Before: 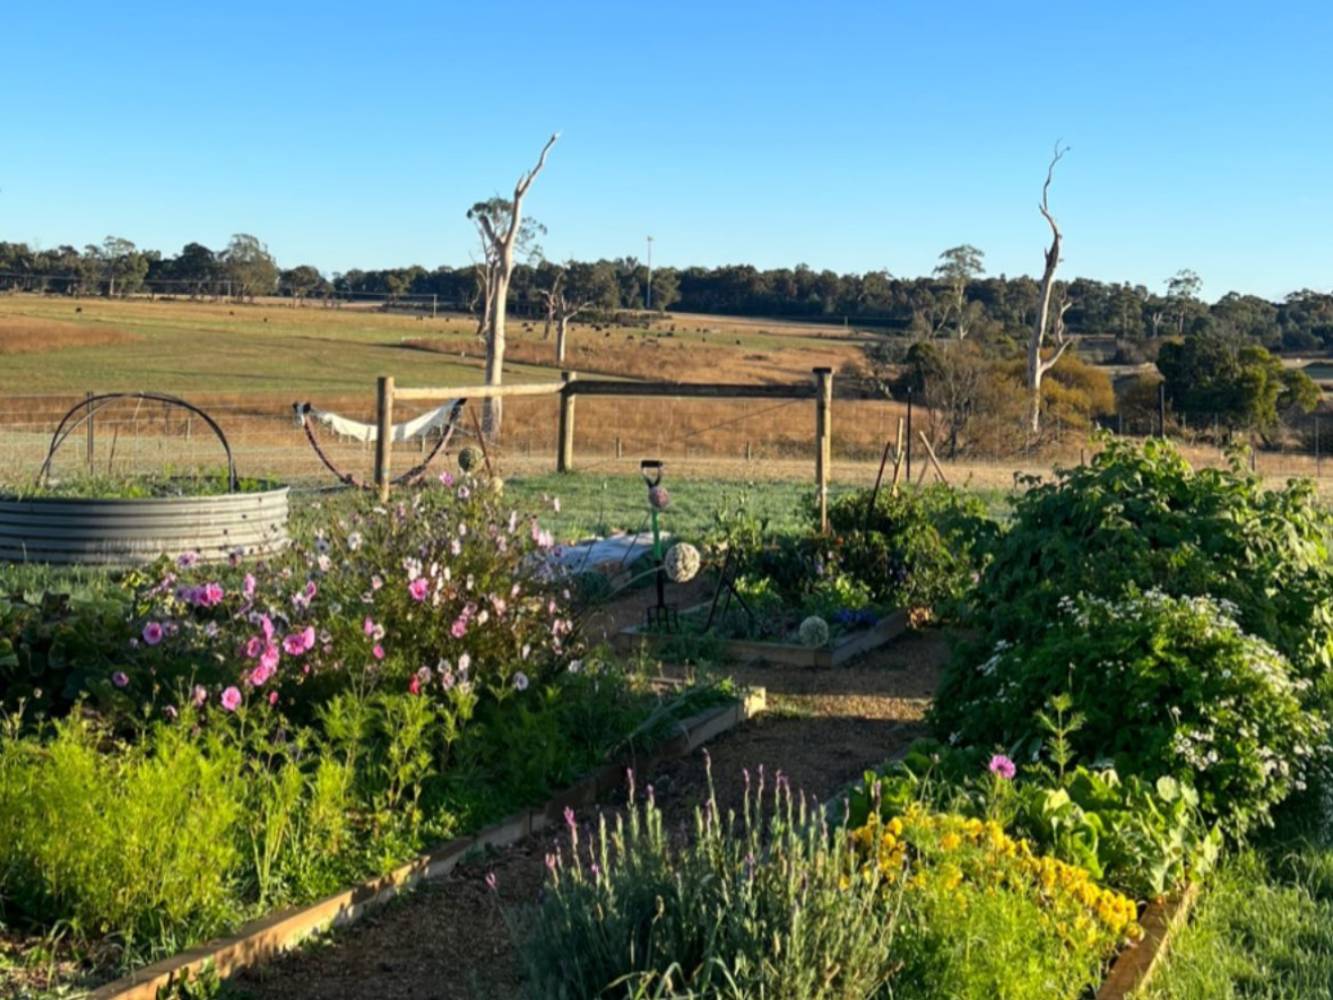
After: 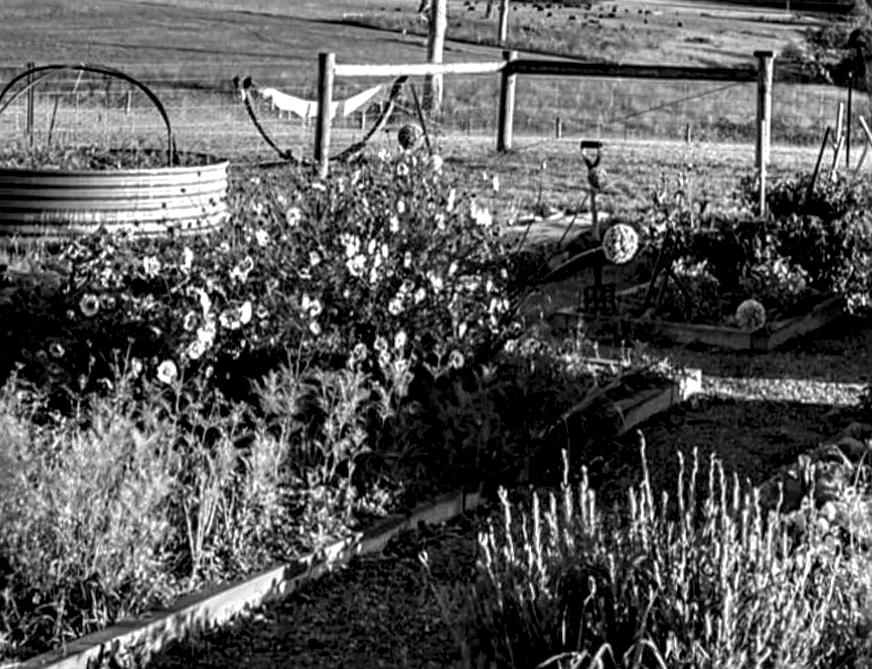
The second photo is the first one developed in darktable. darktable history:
crop and rotate: angle -0.978°, left 3.571%, top 31.512%, right 29.465%
local contrast: detail 204%
color zones: curves: ch0 [(0, 0.613) (0.01, 0.613) (0.245, 0.448) (0.498, 0.529) (0.642, 0.665) (0.879, 0.777) (0.99, 0.613)]; ch1 [(0, 0) (0.143, 0) (0.286, 0) (0.429, 0) (0.571, 0) (0.714, 0) (0.857, 0)]
exposure: black level correction 0.002, exposure -0.106 EV, compensate highlight preservation false
sharpen: on, module defaults
levels: mode automatic, levels [0.116, 0.574, 1]
